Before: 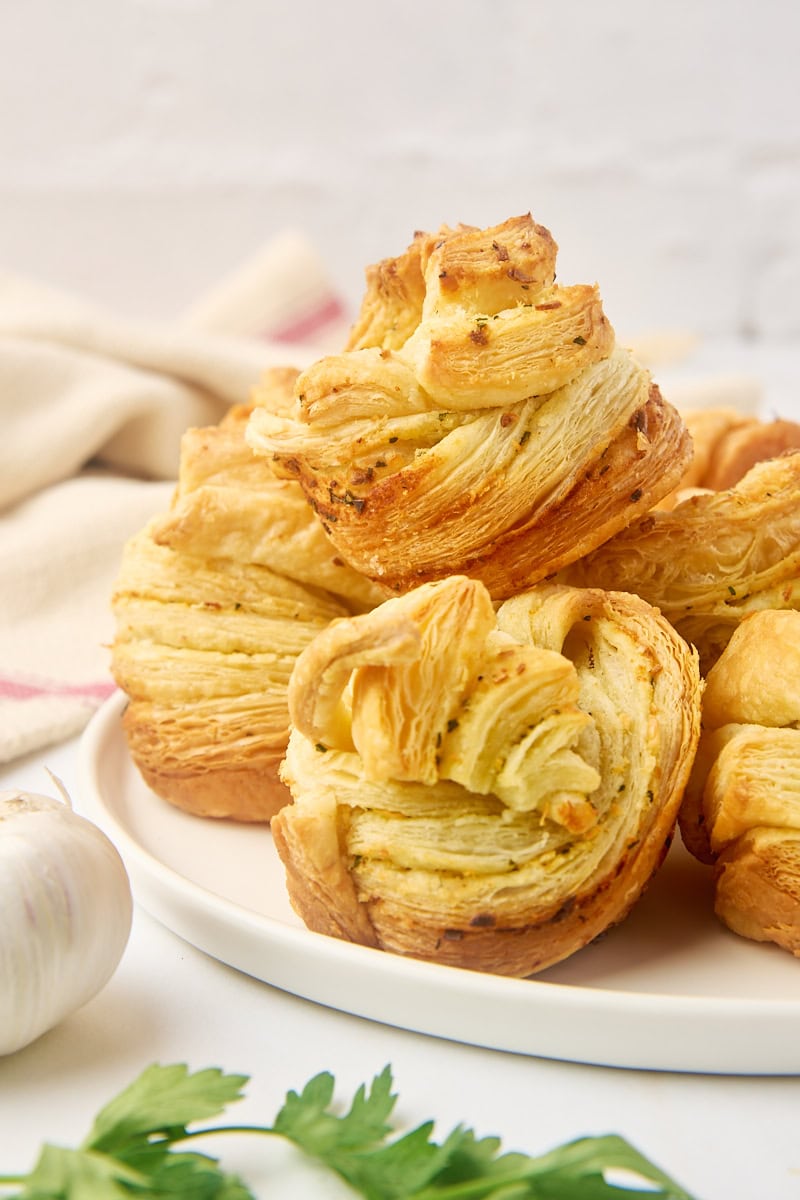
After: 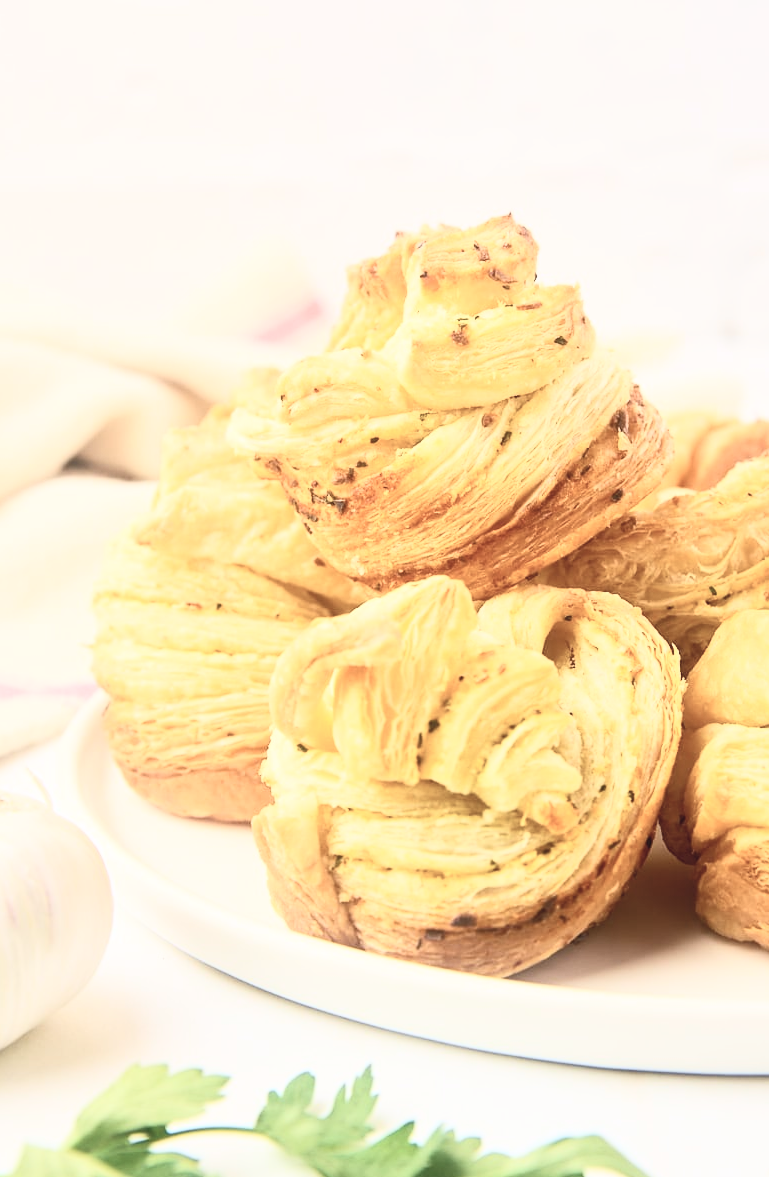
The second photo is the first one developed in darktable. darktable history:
crop and rotate: left 2.511%, right 1.292%, bottom 1.867%
contrast brightness saturation: contrast 0.429, brightness 0.554, saturation -0.206
